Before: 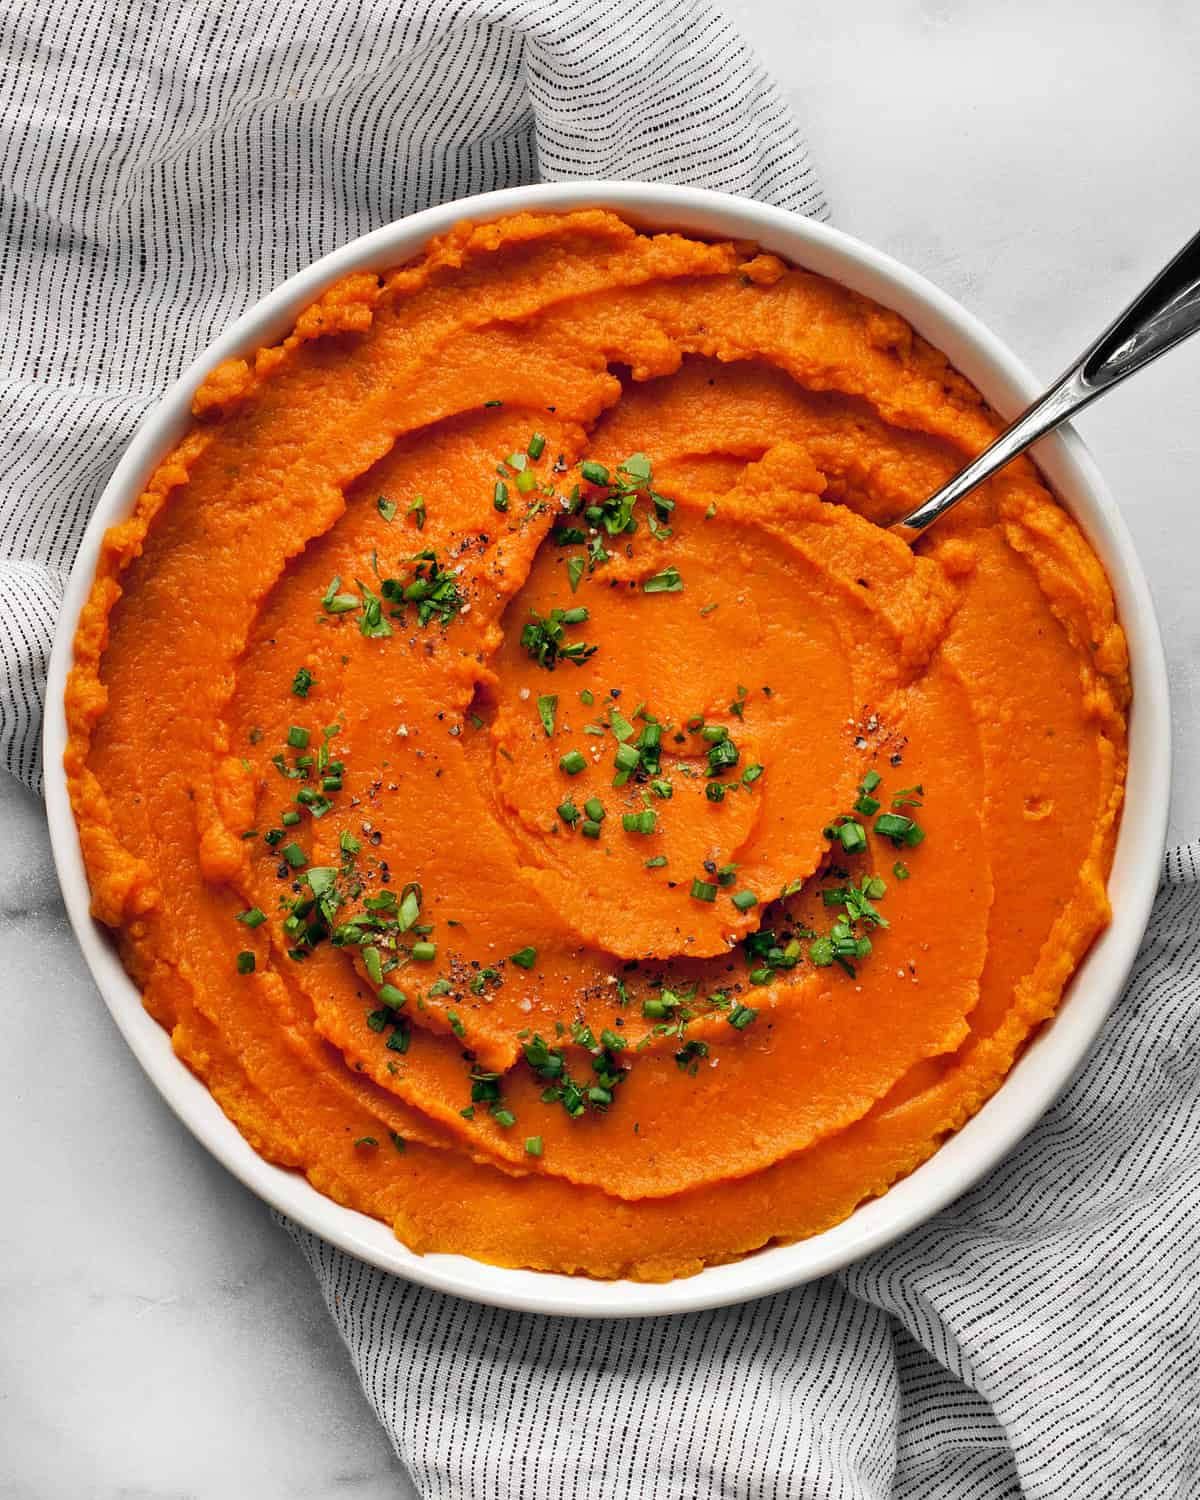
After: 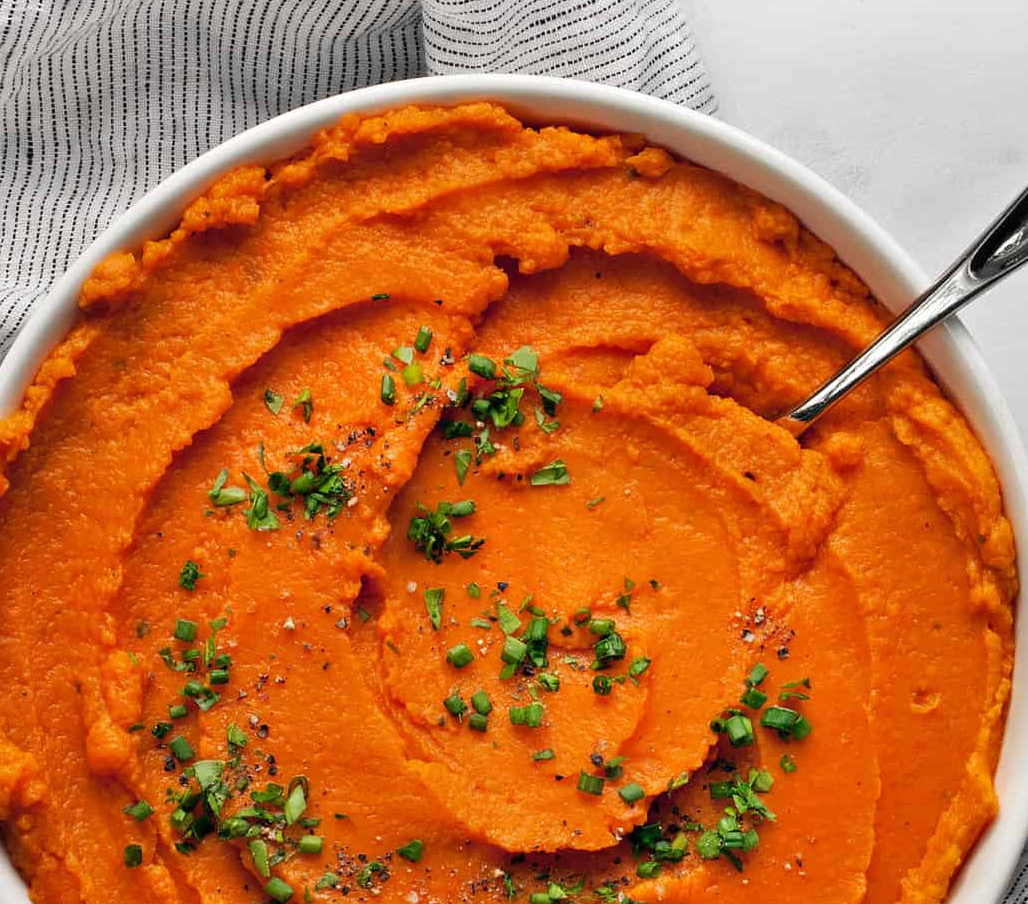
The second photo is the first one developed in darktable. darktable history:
crop and rotate: left 9.47%, top 7.16%, right 4.828%, bottom 32.521%
